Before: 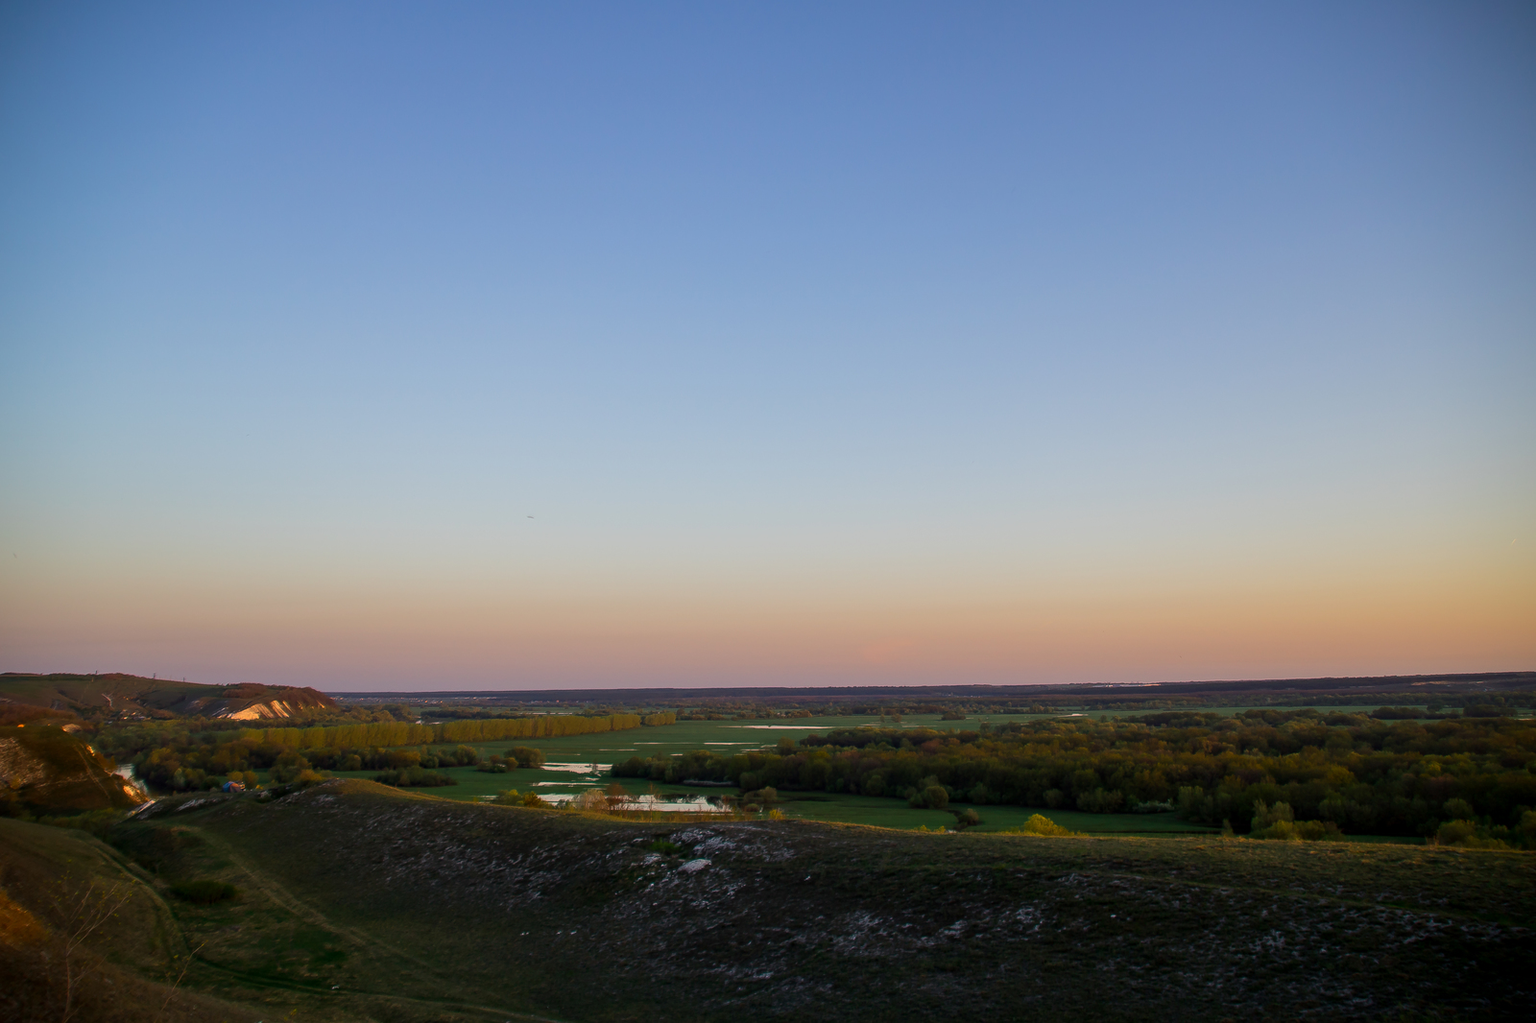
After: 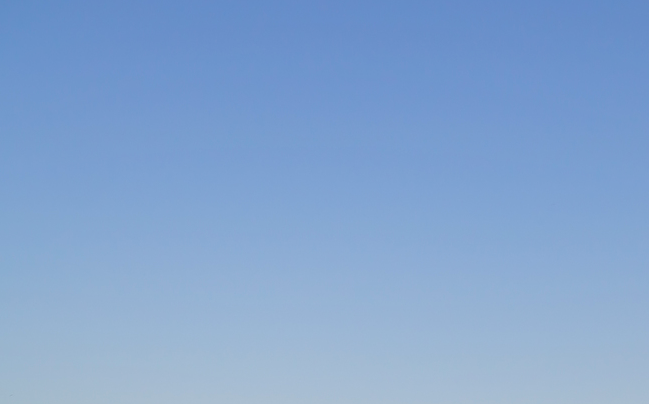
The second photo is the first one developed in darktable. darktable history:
shadows and highlights: shadows -20, white point adjustment -2, highlights -35
crop: left 15.452%, top 5.459%, right 43.956%, bottom 56.62%
rgb levels: levels [[0.013, 0.434, 0.89], [0, 0.5, 1], [0, 0.5, 1]]
